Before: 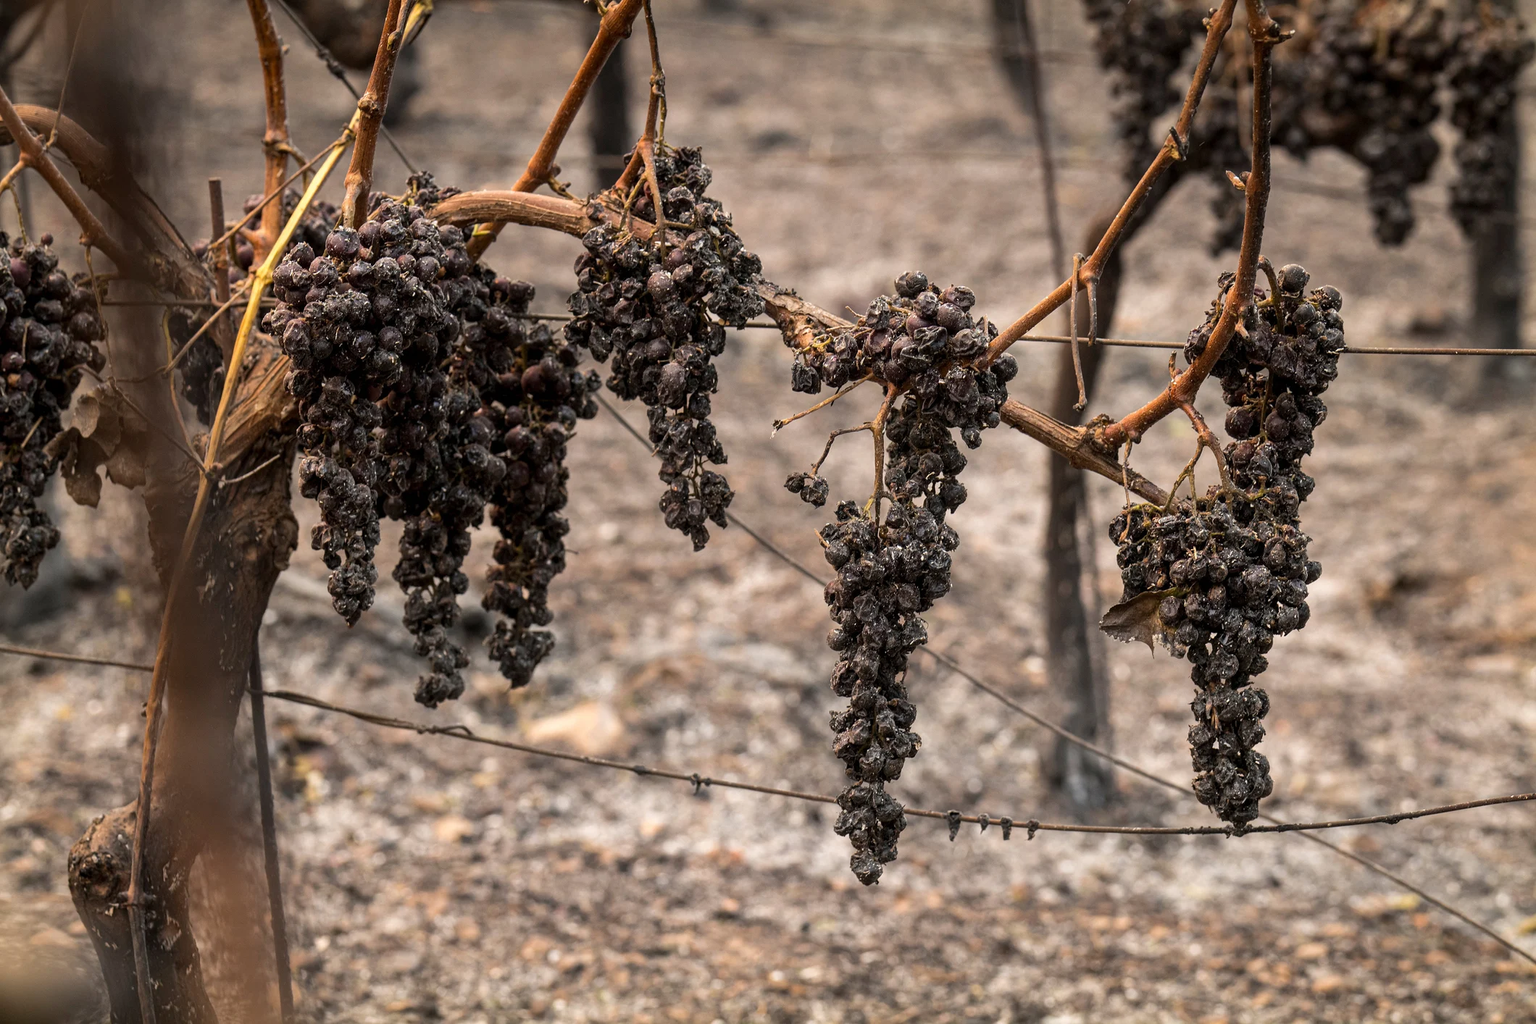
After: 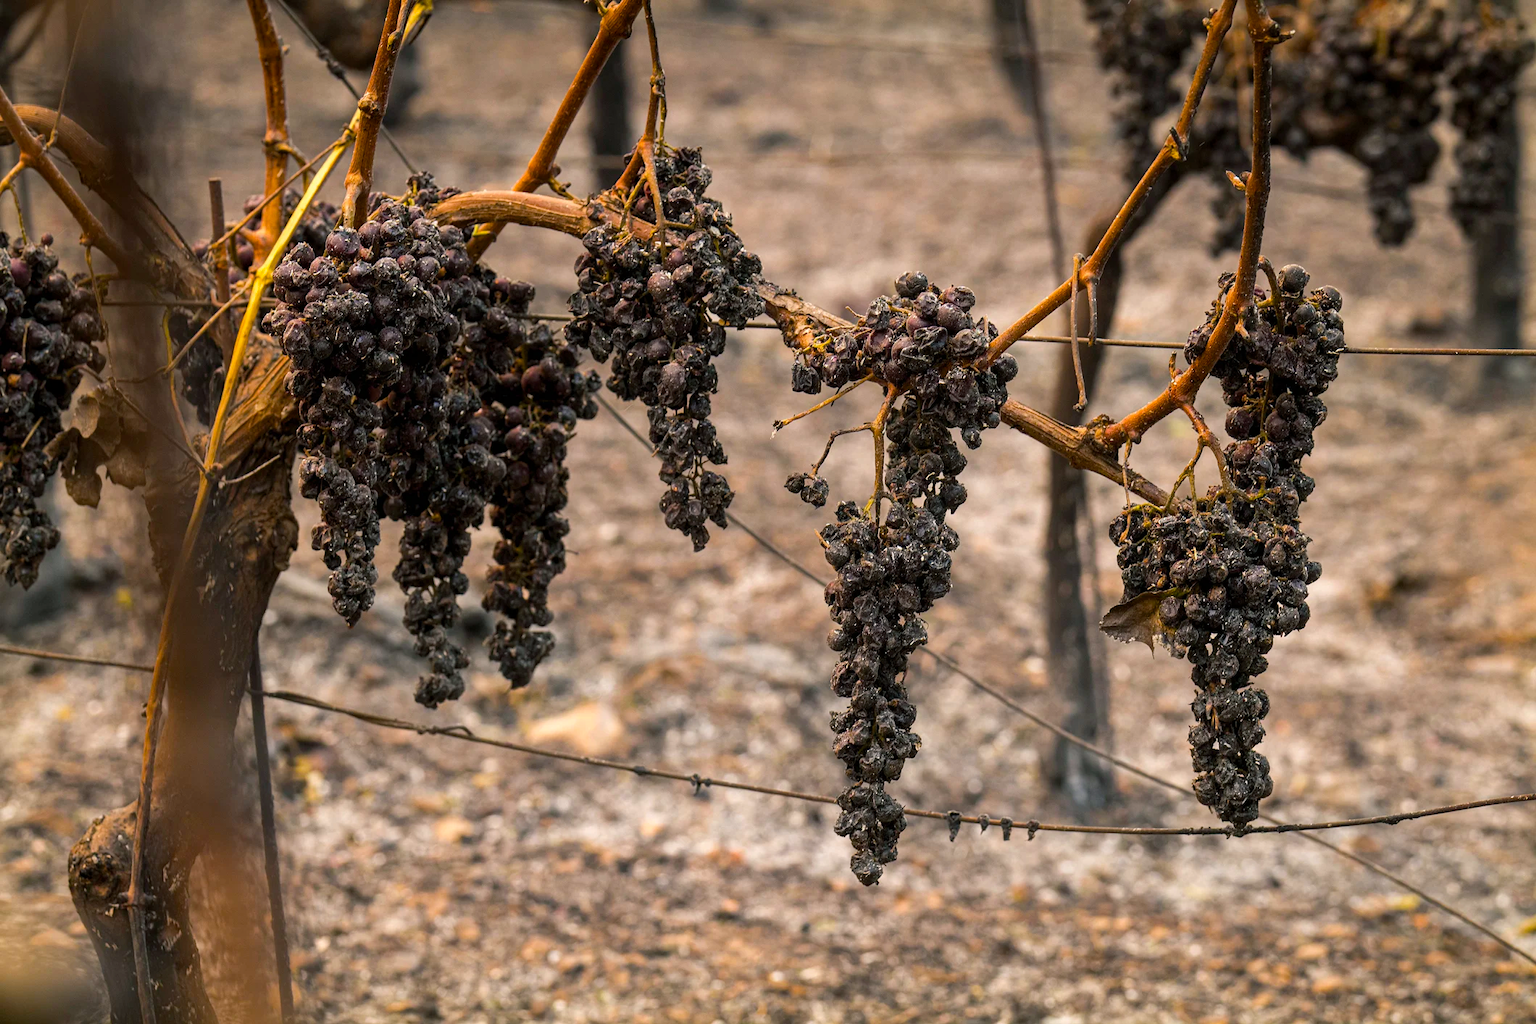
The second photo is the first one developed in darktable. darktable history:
color balance rgb: shadows lift › chroma 2.057%, shadows lift › hue 219.83°, perceptual saturation grading › global saturation 28.772%, perceptual saturation grading › mid-tones 12.174%, perceptual saturation grading › shadows 11.285%, global vibrance 20%
